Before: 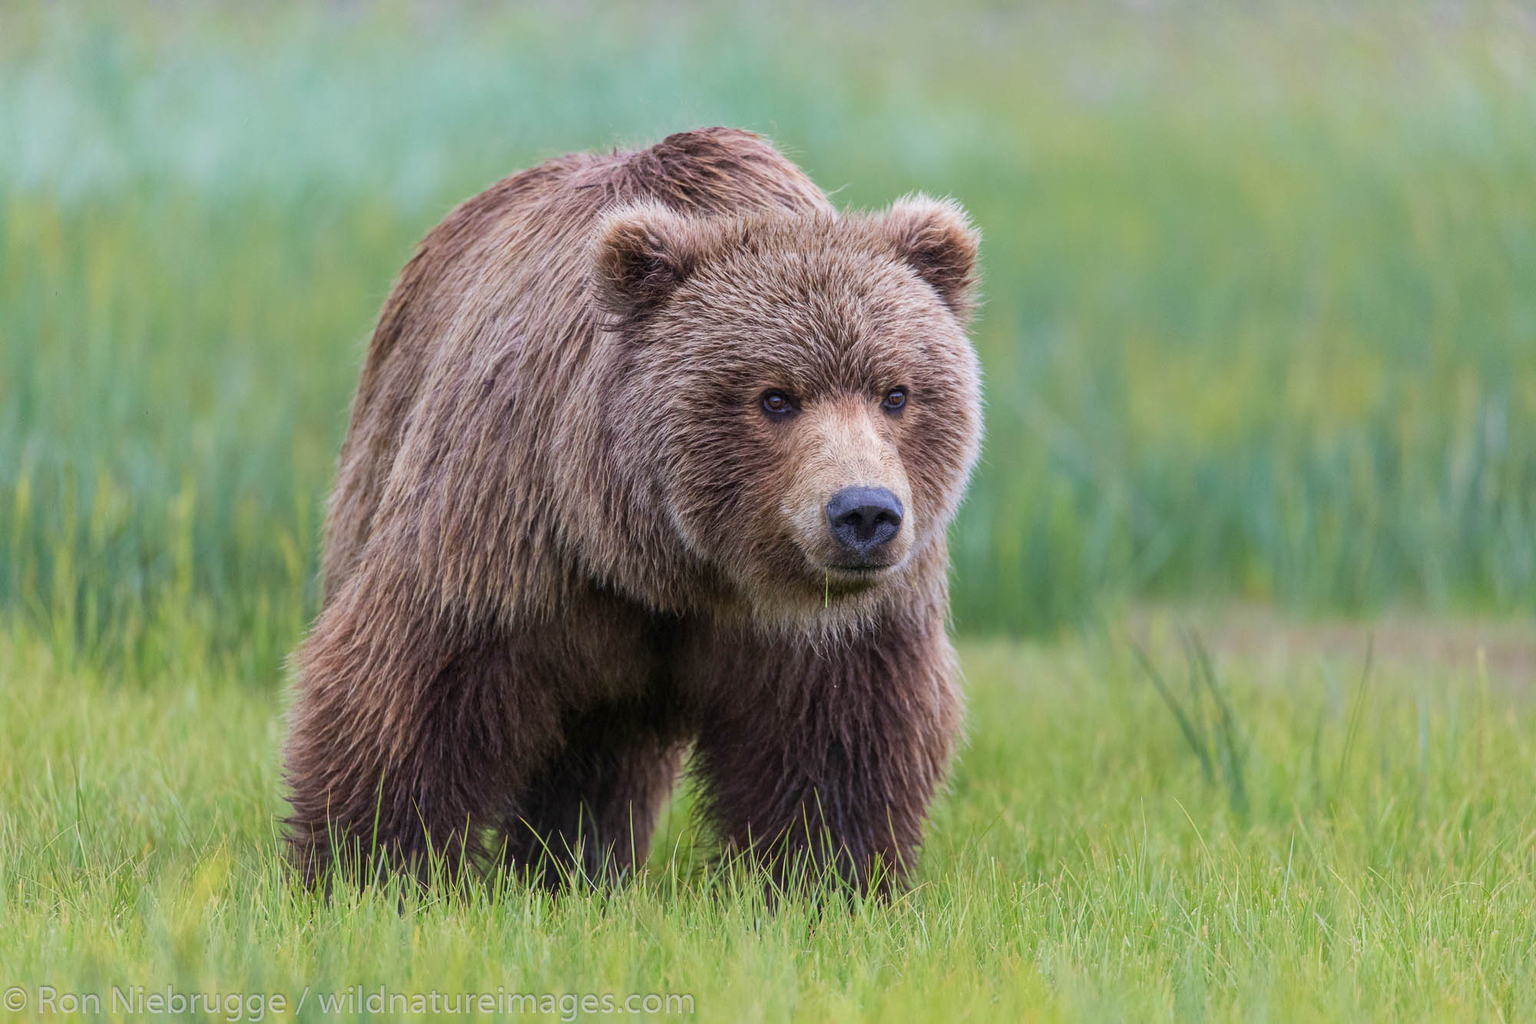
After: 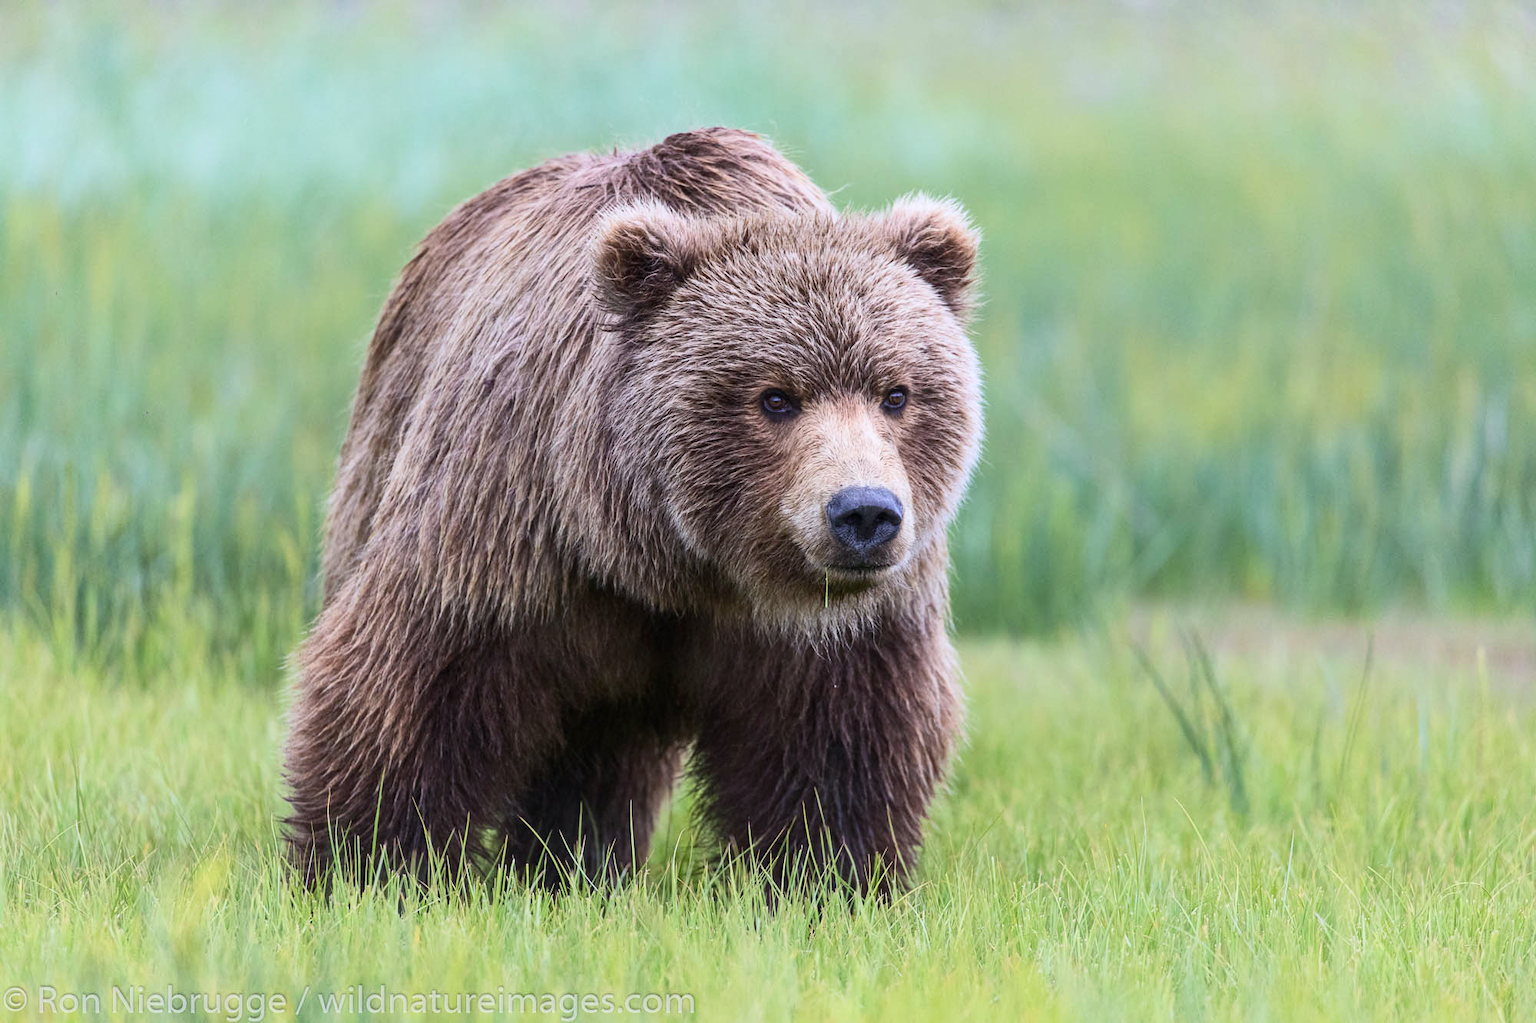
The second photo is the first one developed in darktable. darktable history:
tone equalizer: on, module defaults
white balance: red 0.976, blue 1.04
contrast brightness saturation: contrast 0.24, brightness 0.09
